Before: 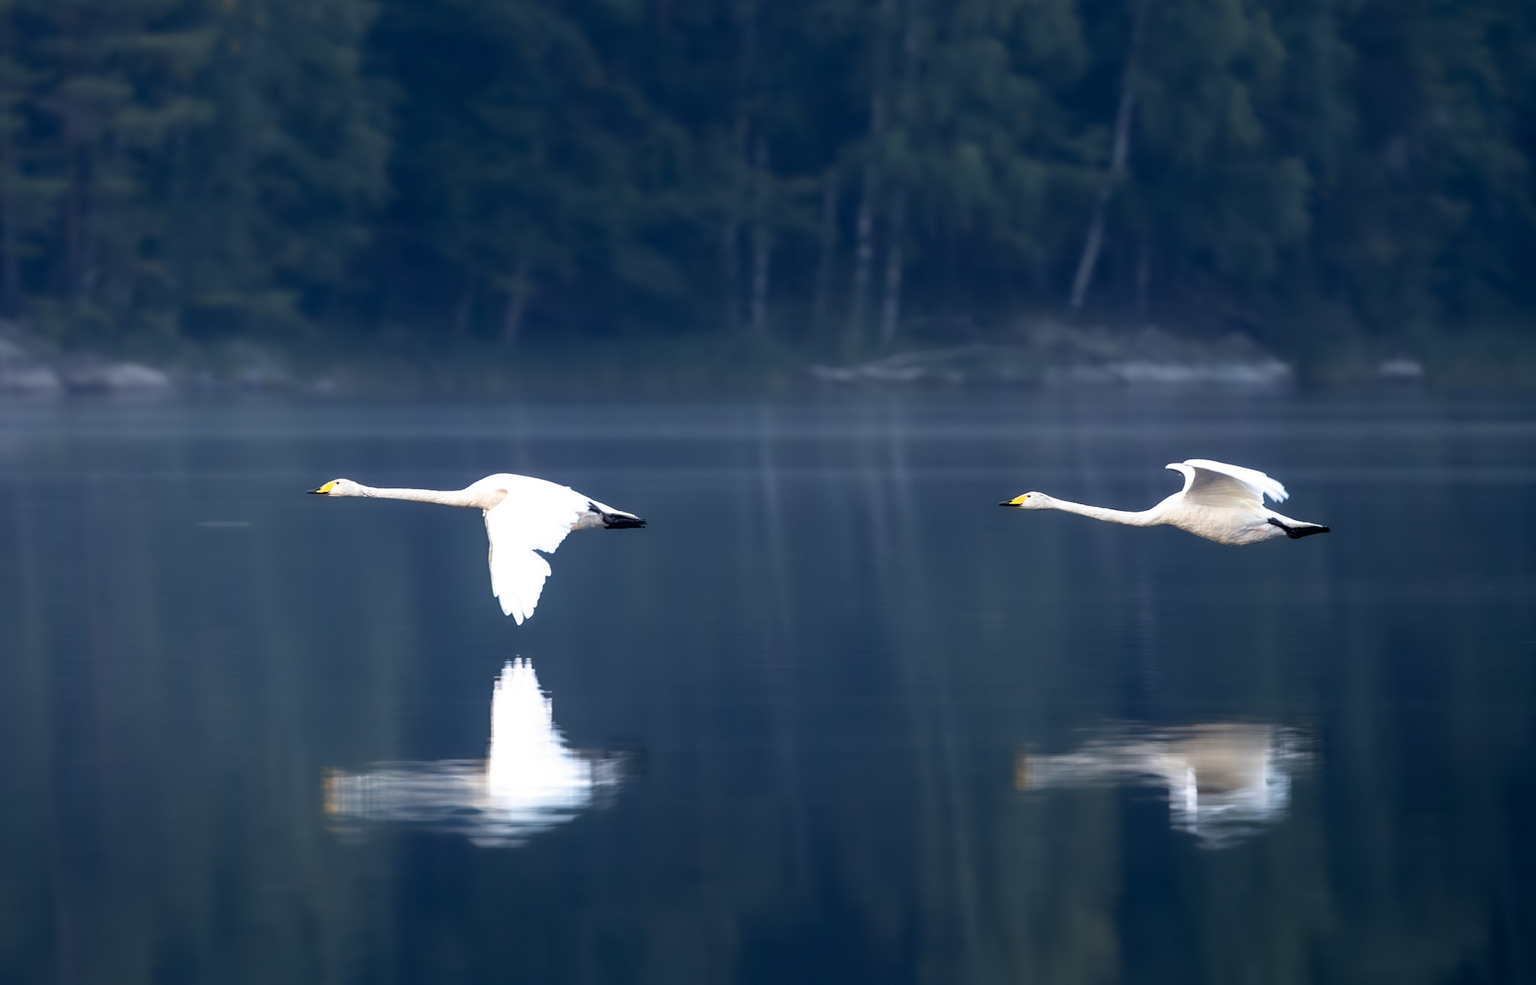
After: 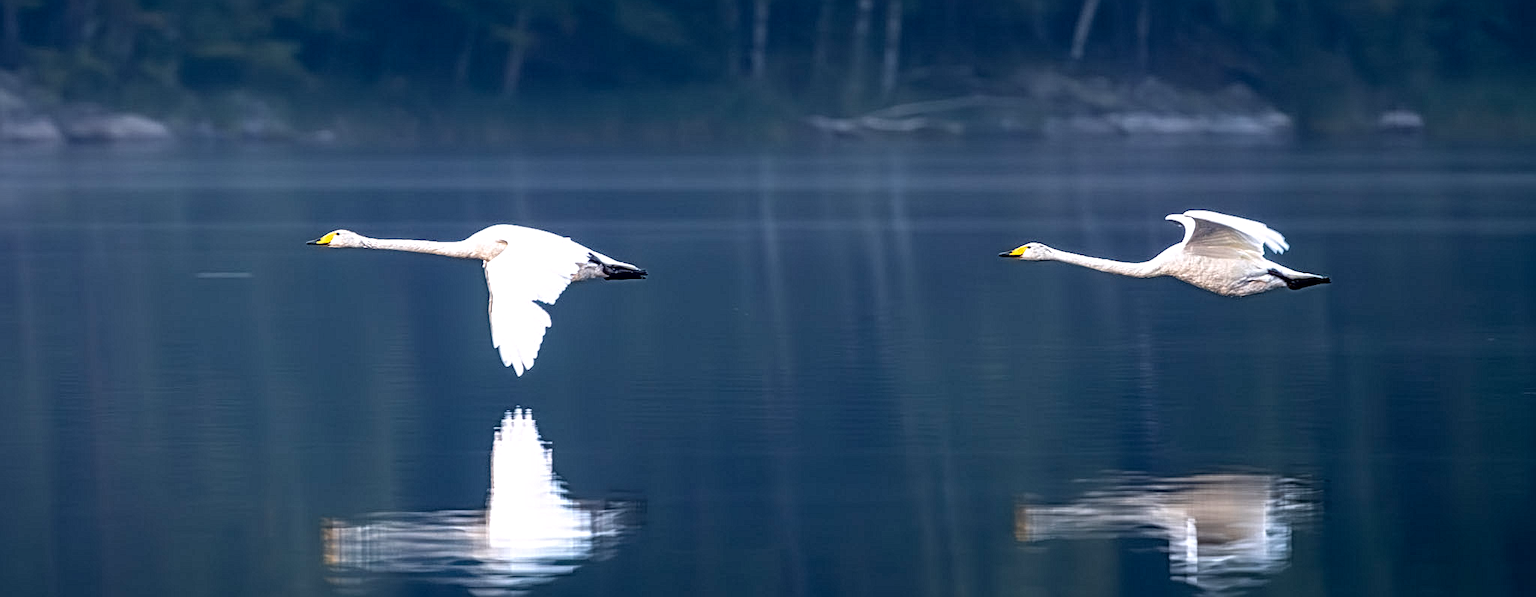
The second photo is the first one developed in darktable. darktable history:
crop and rotate: top 25.357%, bottom 13.942%
white balance: red 1.009, blue 1.027
local contrast: mode bilateral grid, contrast 20, coarseness 3, detail 300%, midtone range 0.2
